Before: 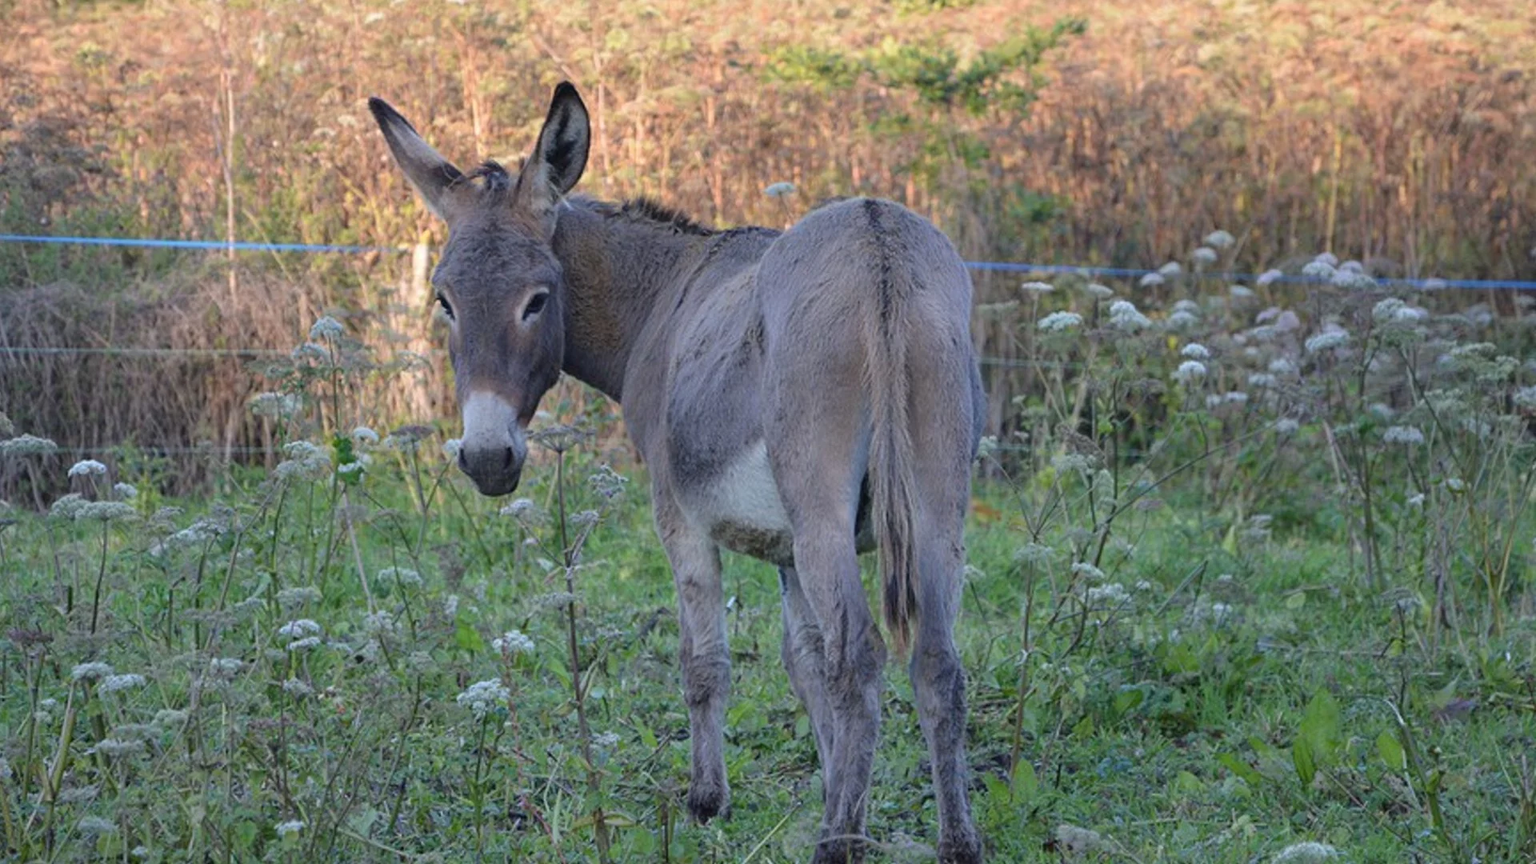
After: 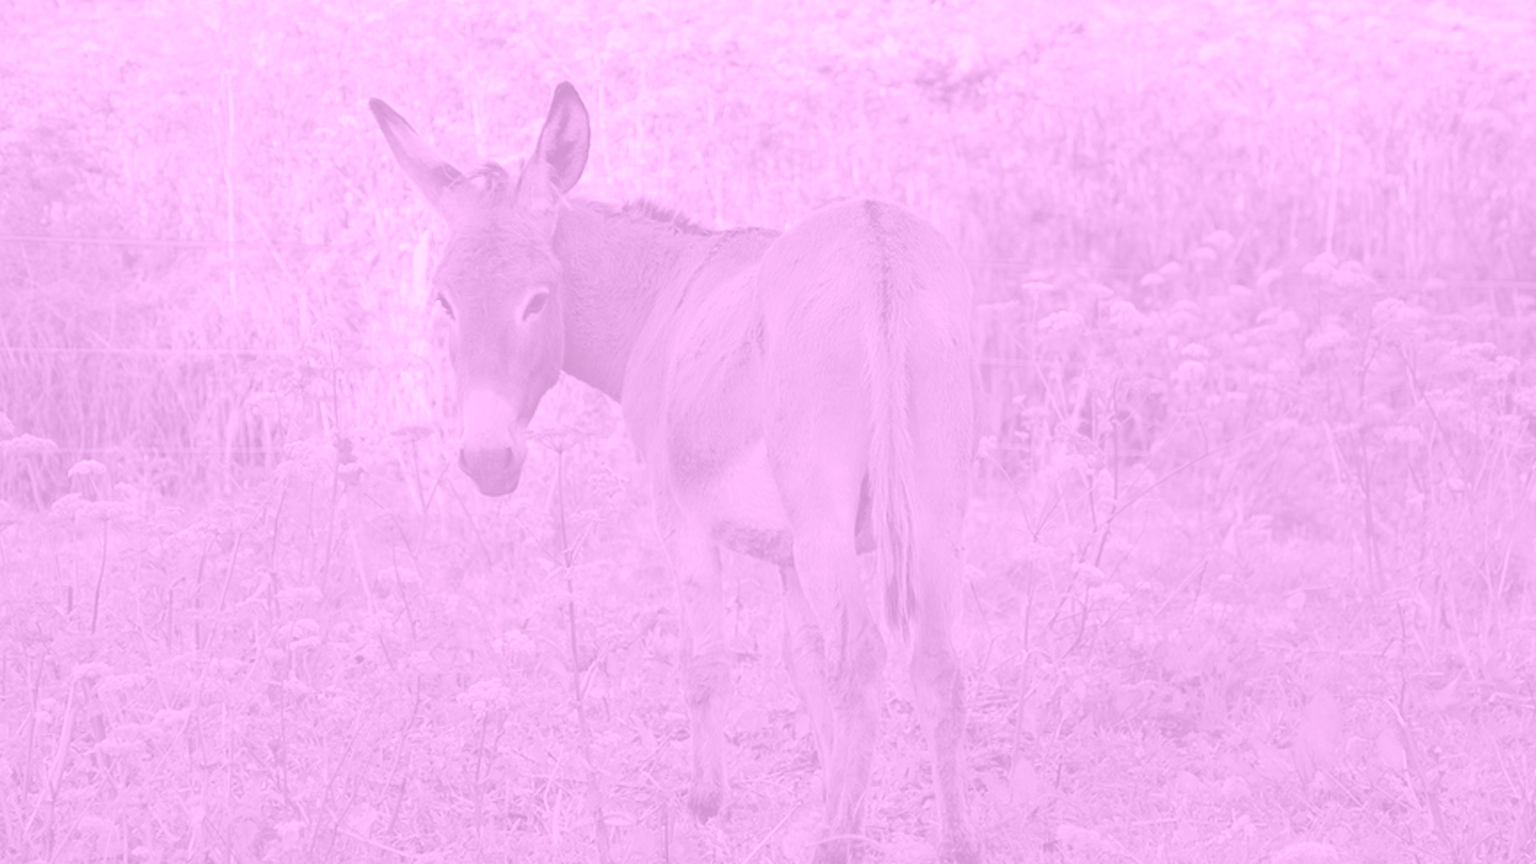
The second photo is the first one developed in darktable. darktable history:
color zones: curves: ch0 [(0.002, 0.593) (0.143, 0.417) (0.285, 0.541) (0.455, 0.289) (0.608, 0.327) (0.727, 0.283) (0.869, 0.571) (1, 0.603)]; ch1 [(0, 0) (0.143, 0) (0.286, 0) (0.429, 0) (0.571, 0) (0.714, 0) (0.857, 0)]
shadows and highlights: soften with gaussian
colorize: hue 331.2°, saturation 75%, source mix 30.28%, lightness 70.52%, version 1
white balance: red 0.924, blue 1.095
